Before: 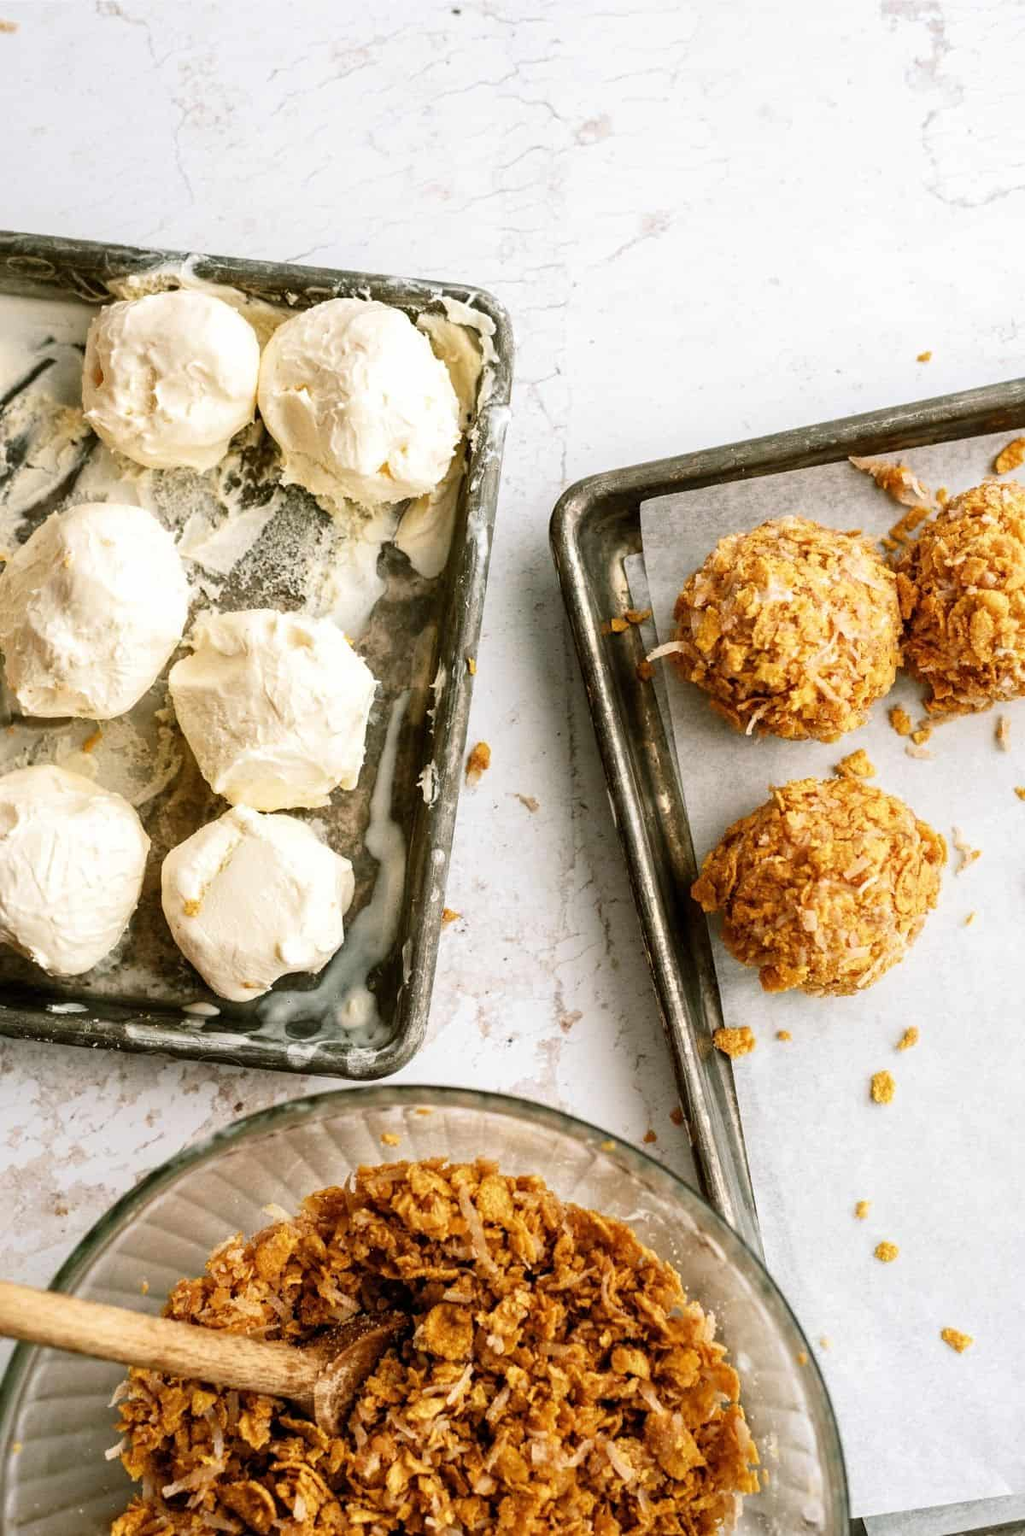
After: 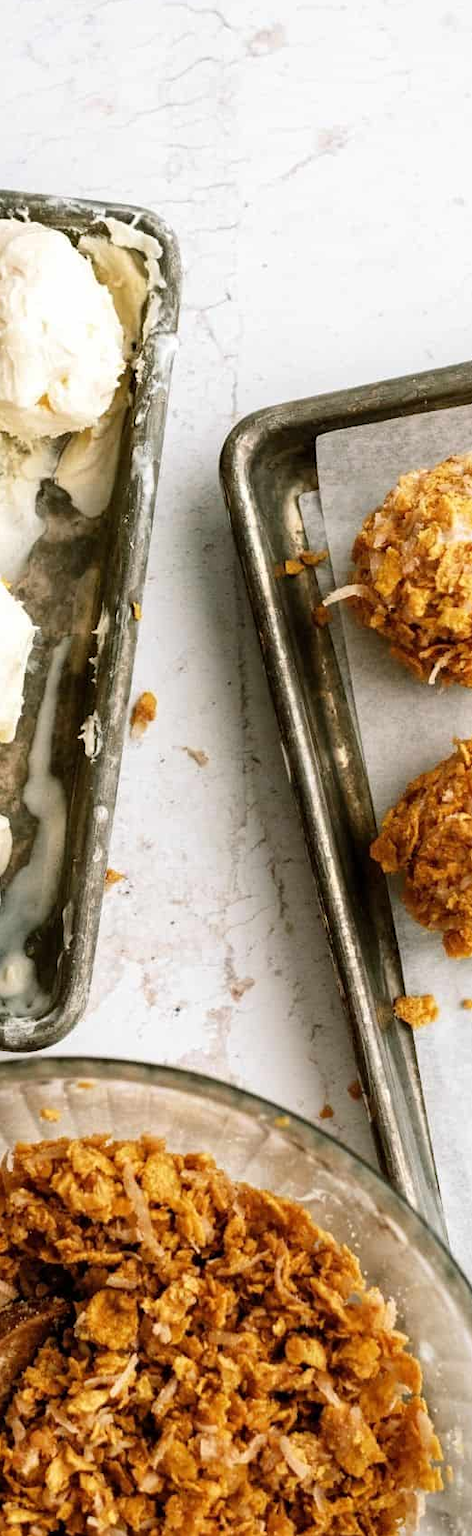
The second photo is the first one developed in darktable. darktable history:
crop: left 33.565%, top 6.032%, right 23.031%
